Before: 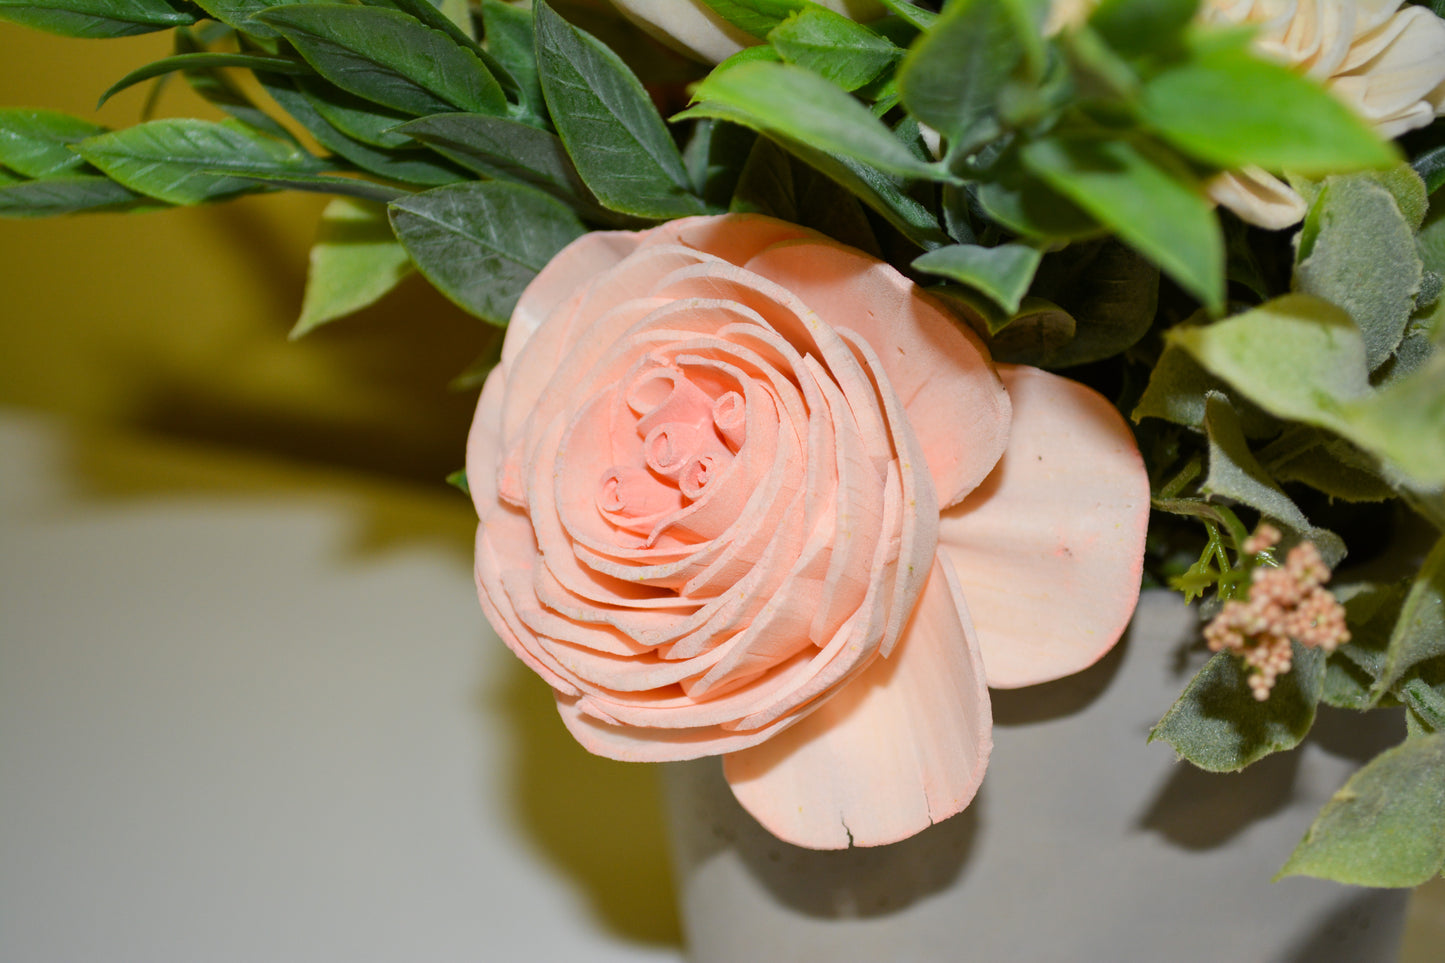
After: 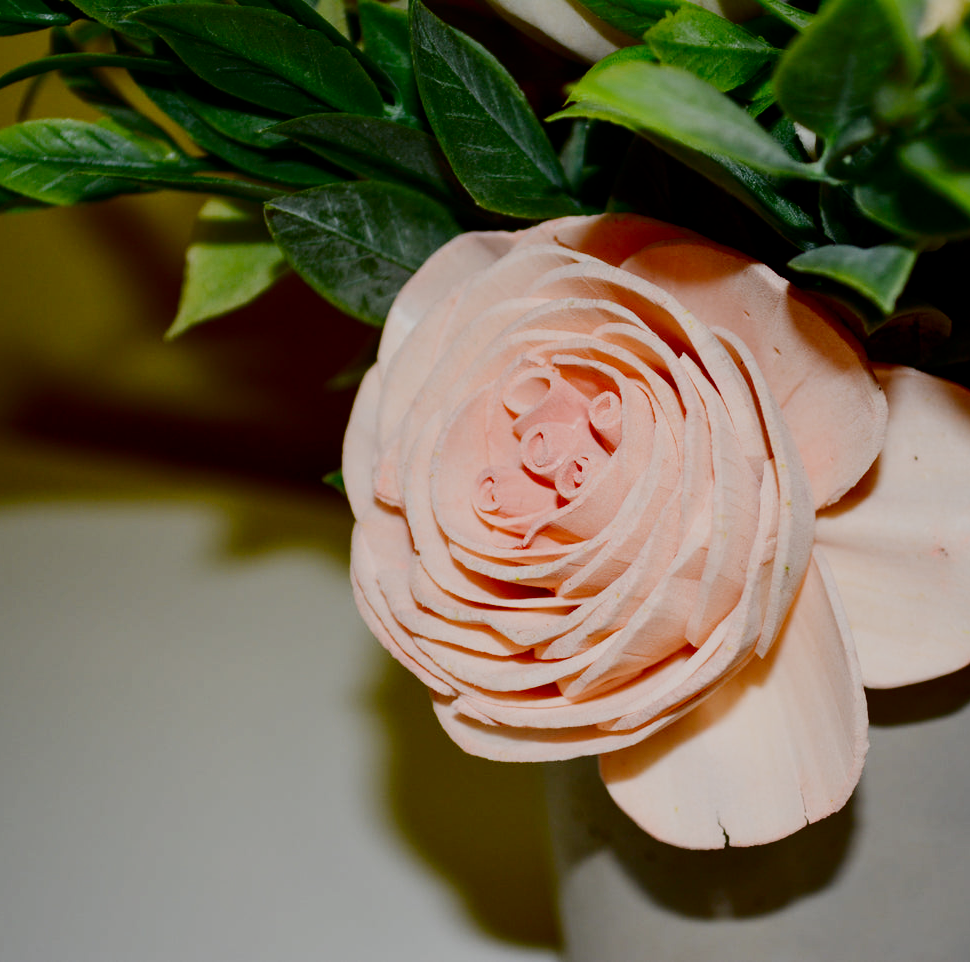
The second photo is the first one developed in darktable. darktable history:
contrast brightness saturation: contrast 0.237, brightness -0.243, saturation 0.14
crop and rotate: left 8.627%, right 24.206%
filmic rgb: black relative exposure -7.65 EV, white relative exposure 4.56 EV, threshold 2.97 EV, hardness 3.61, add noise in highlights 0.001, preserve chrominance no, color science v3 (2019), use custom middle-gray values true, contrast in highlights soft, enable highlight reconstruction true
tone equalizer: on, module defaults
